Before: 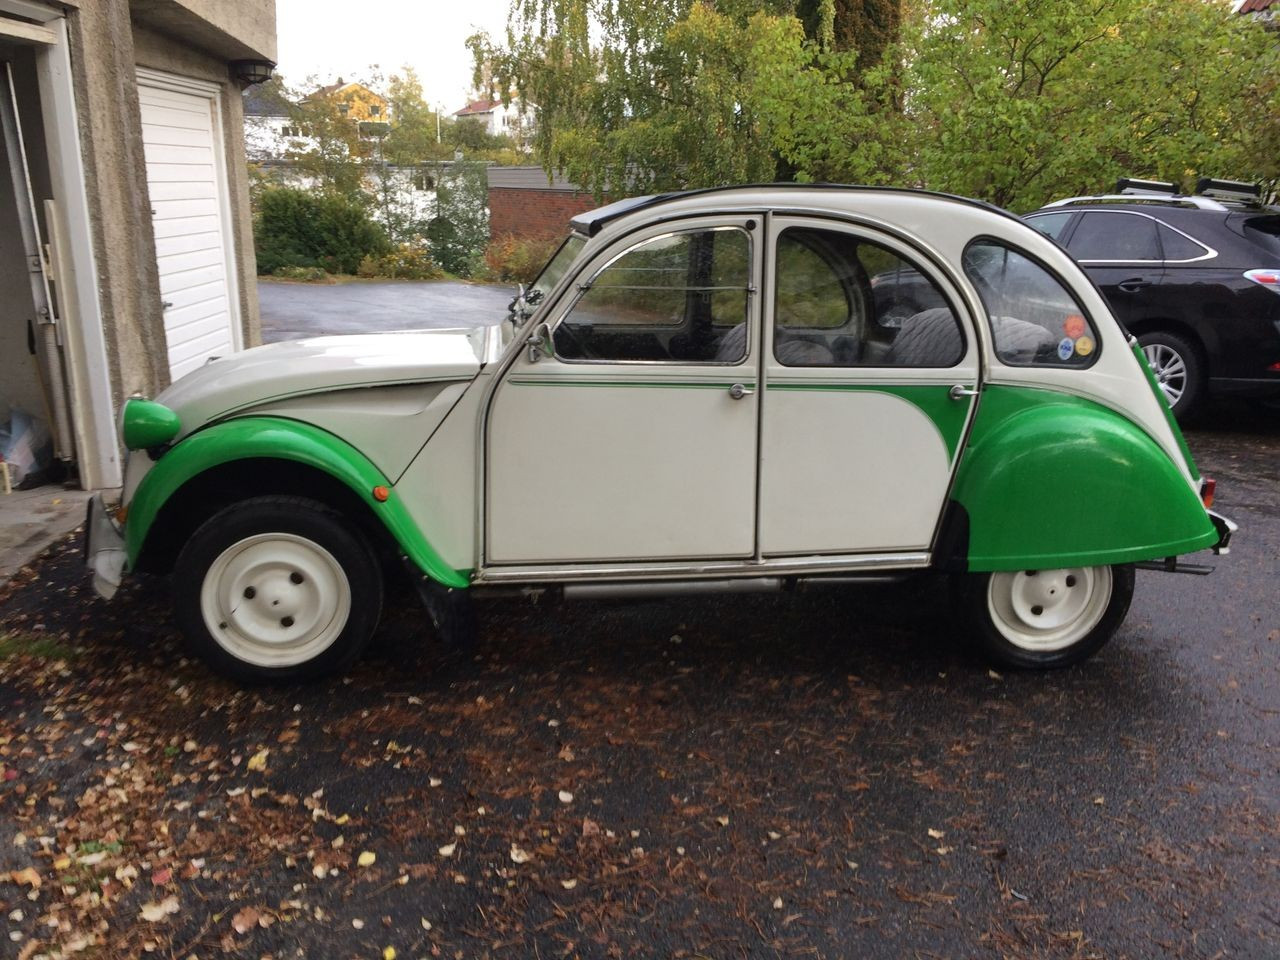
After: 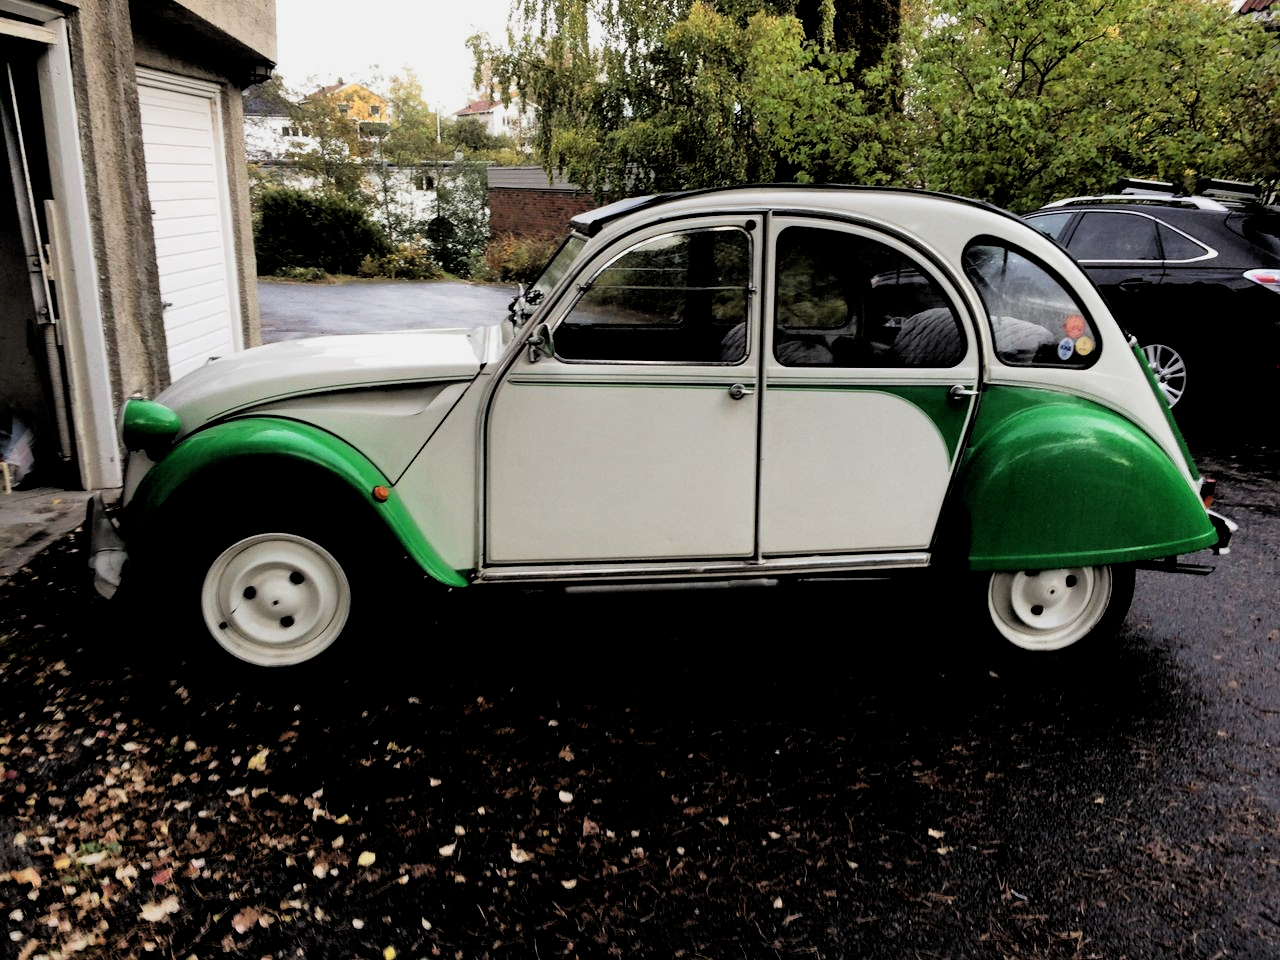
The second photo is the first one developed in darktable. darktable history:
rgb levels: levels [[0.034, 0.472, 0.904], [0, 0.5, 1], [0, 0.5, 1]]
filmic rgb: black relative exposure -5 EV, white relative exposure 3.5 EV, hardness 3.19, contrast 1.4, highlights saturation mix -50%
